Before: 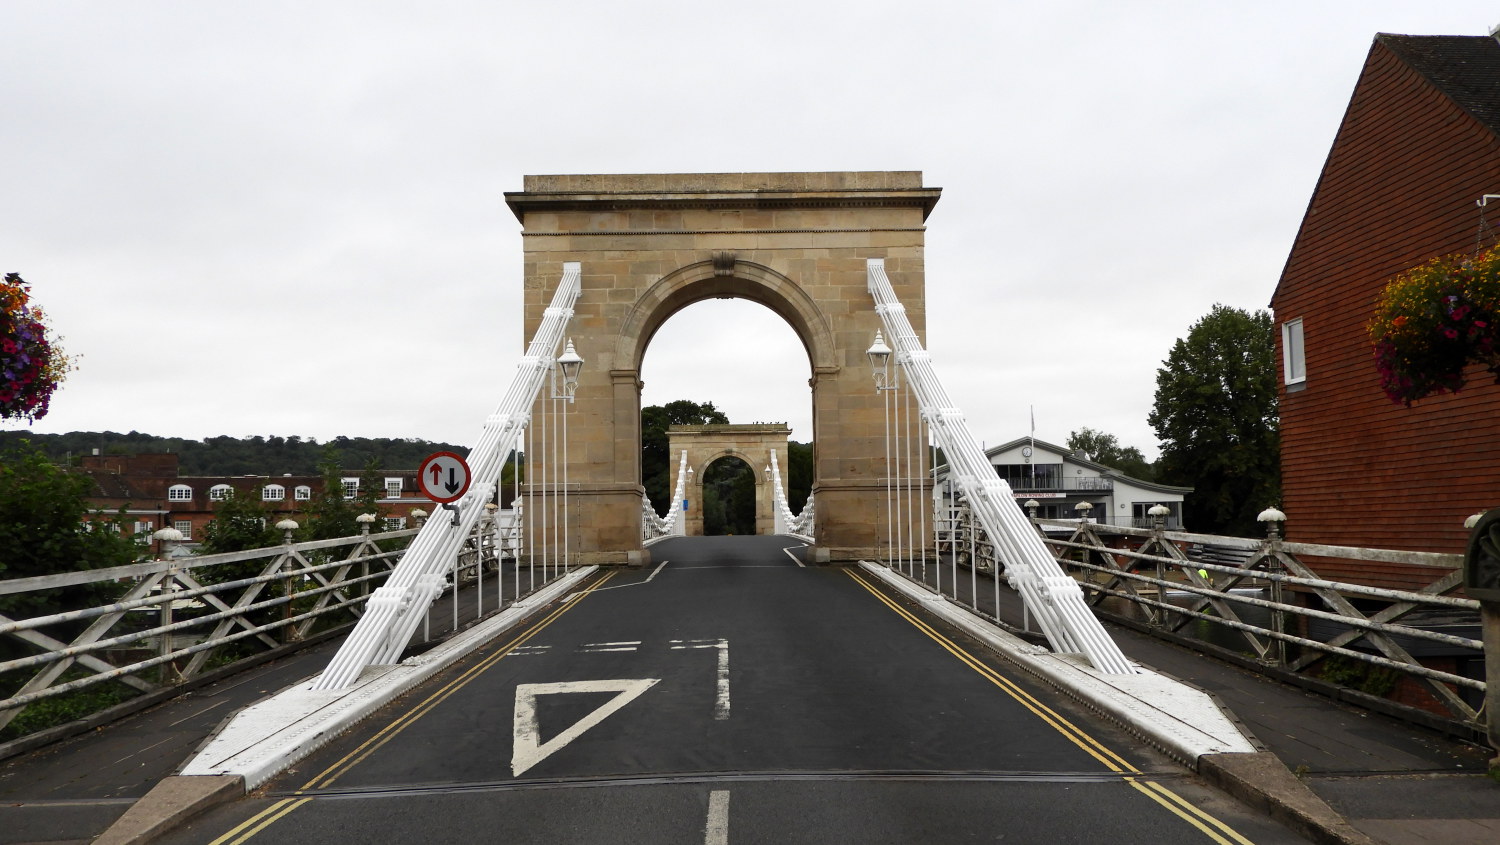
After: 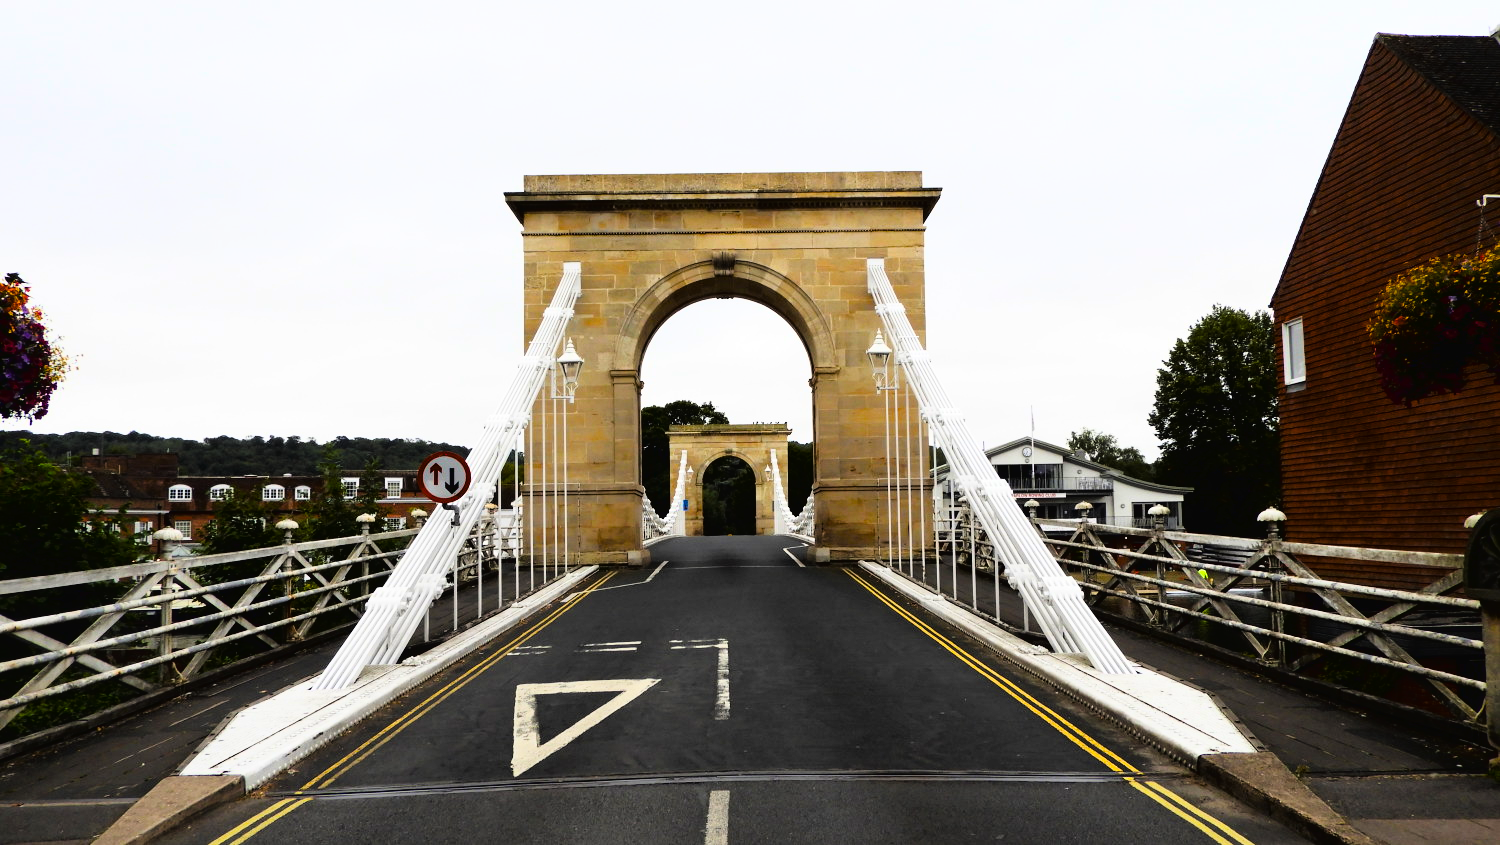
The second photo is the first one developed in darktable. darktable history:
color balance rgb: linear chroma grading › global chroma 15%, perceptual saturation grading › global saturation 30%
tone curve: curves: ch0 [(0, 0.016) (0.11, 0.039) (0.259, 0.235) (0.383, 0.437) (0.499, 0.597) (0.733, 0.867) (0.843, 0.948) (1, 1)], color space Lab, linked channels, preserve colors none
